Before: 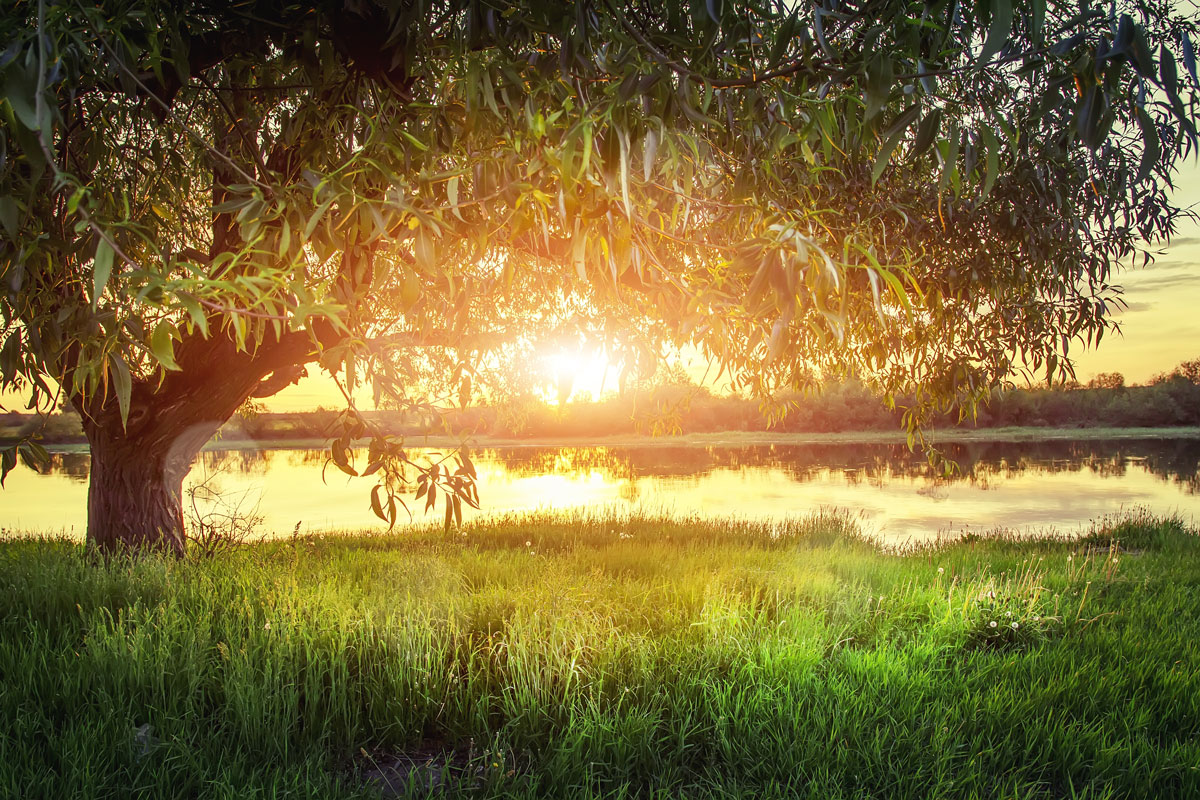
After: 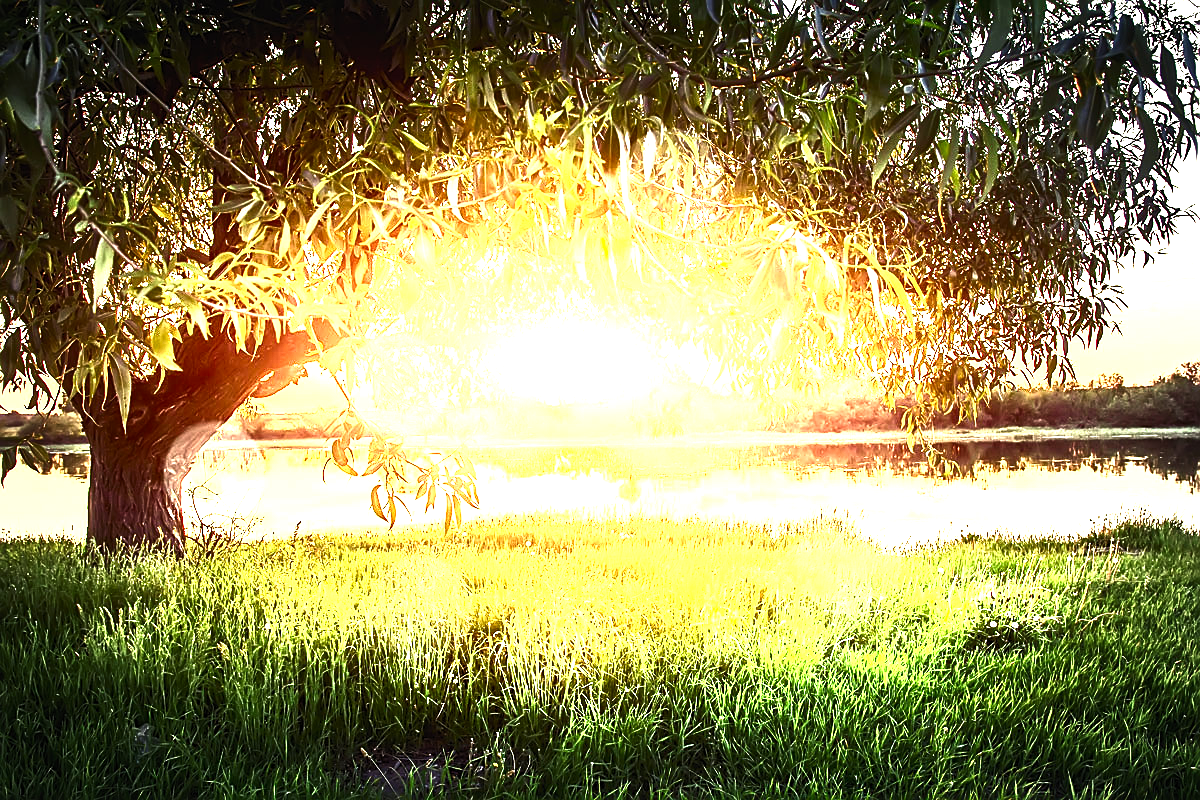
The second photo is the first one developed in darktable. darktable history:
contrast brightness saturation: contrast 0.62, brightness 0.34, saturation 0.14
levels: levels [0.012, 0.367, 0.697]
sharpen: on, module defaults
vignetting: fall-off radius 60.92%
